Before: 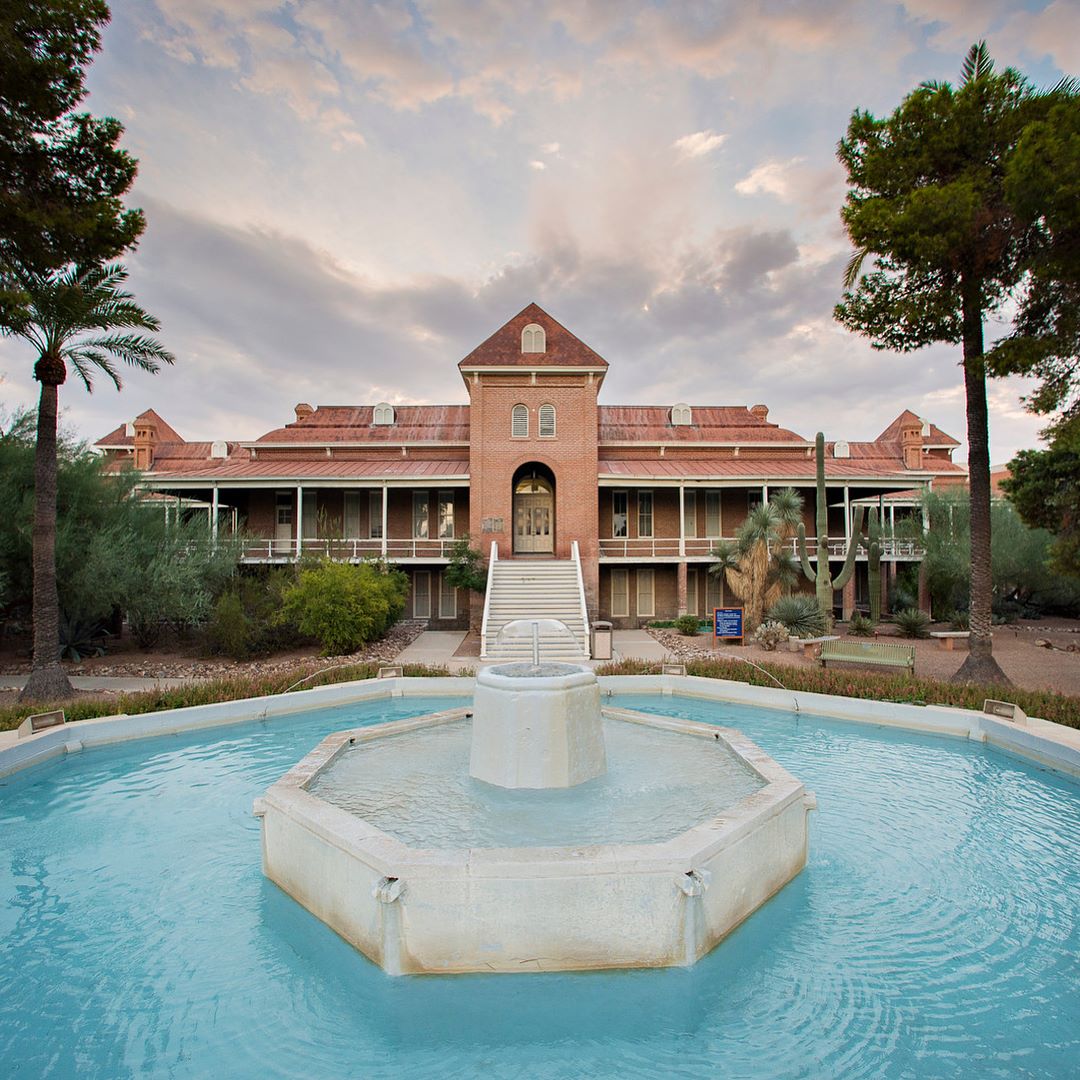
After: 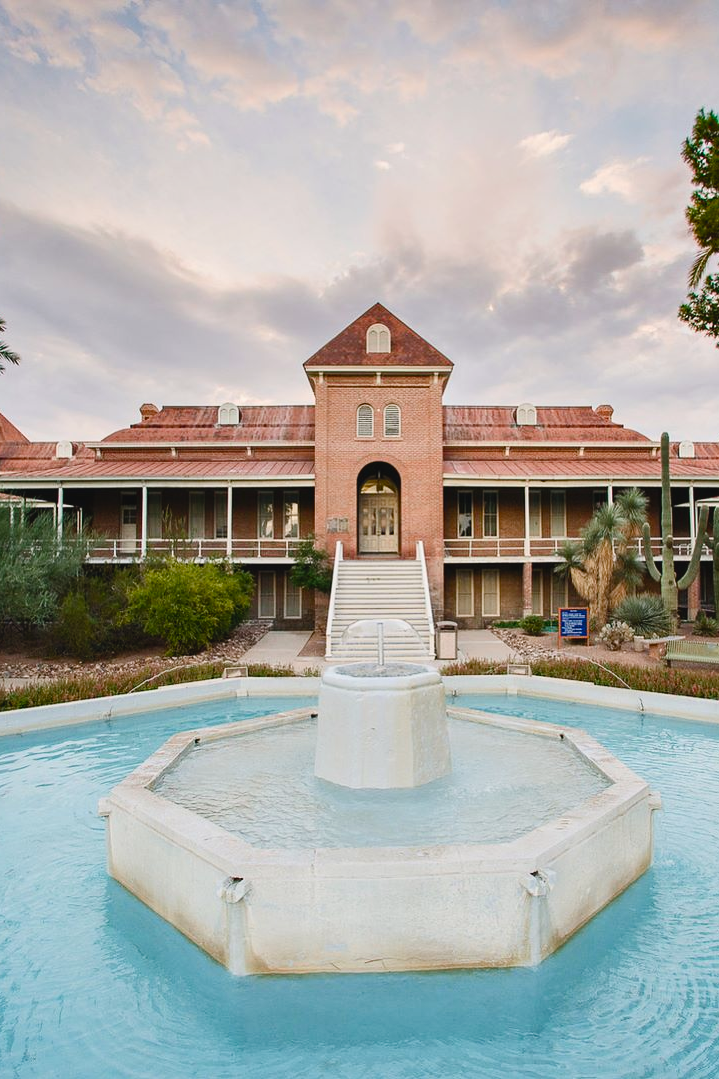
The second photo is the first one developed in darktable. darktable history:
crop and rotate: left 14.436%, right 18.898%
color balance rgb: shadows lift › luminance -10%, shadows lift › chroma 1%, shadows lift › hue 113°, power › luminance -15%, highlights gain › chroma 0.2%, highlights gain › hue 333°, global offset › luminance 0.5%, perceptual saturation grading › global saturation 20%, perceptual saturation grading › highlights -50%, perceptual saturation grading › shadows 25%, contrast -10%
contrast brightness saturation: contrast 0.2, brightness 0.16, saturation 0.22
